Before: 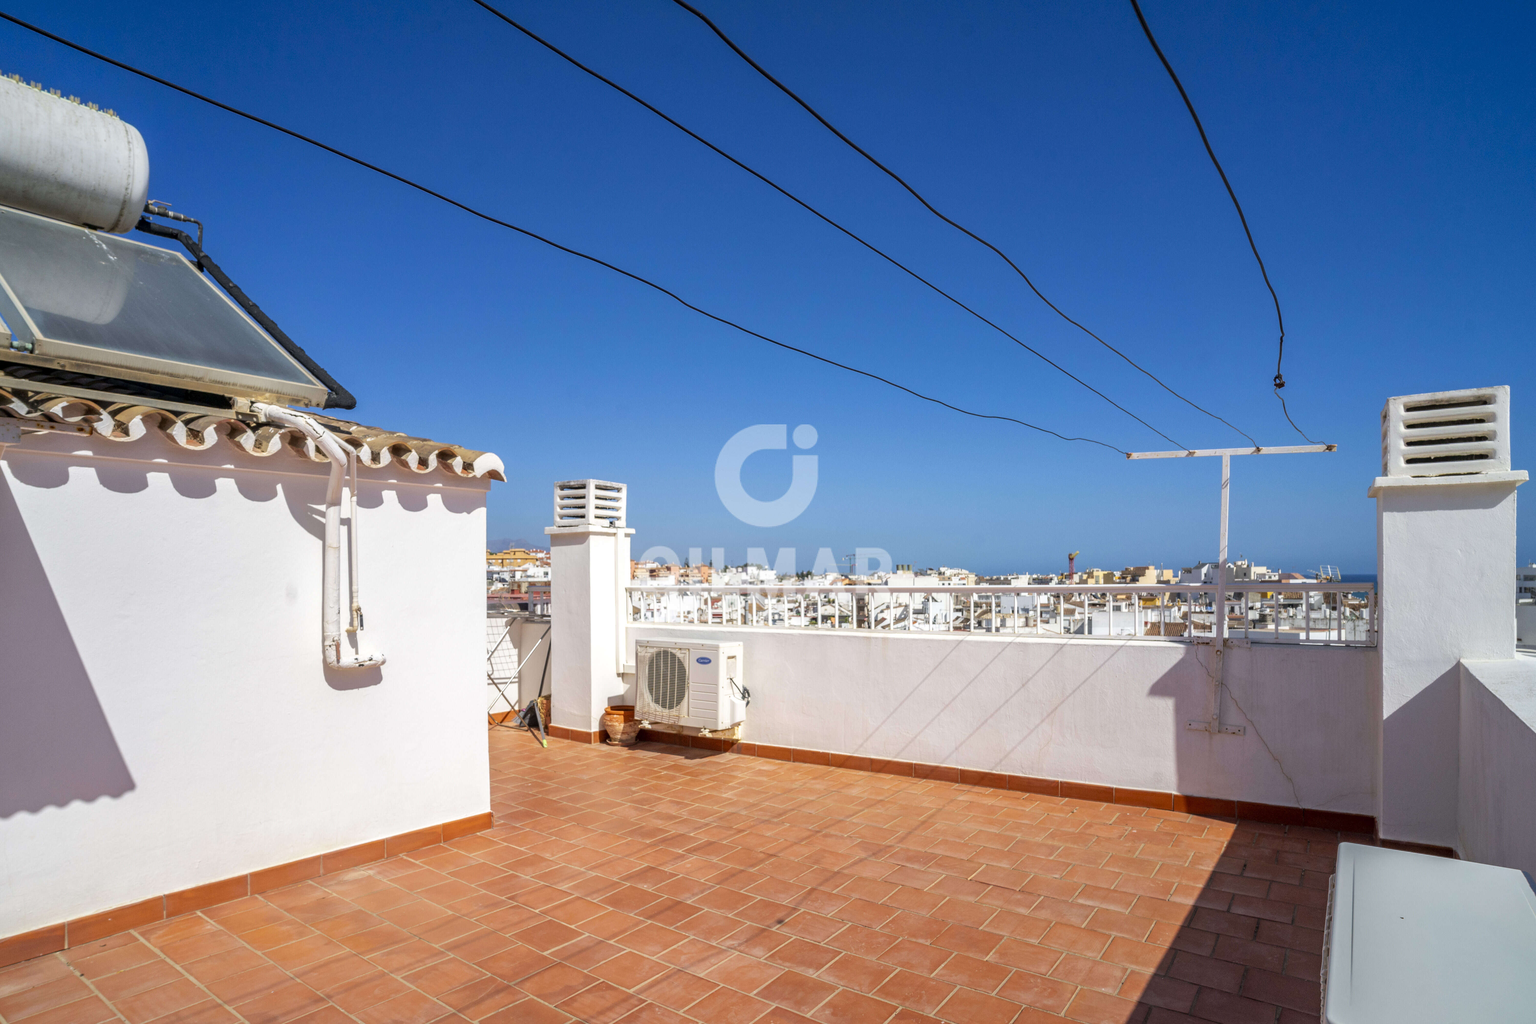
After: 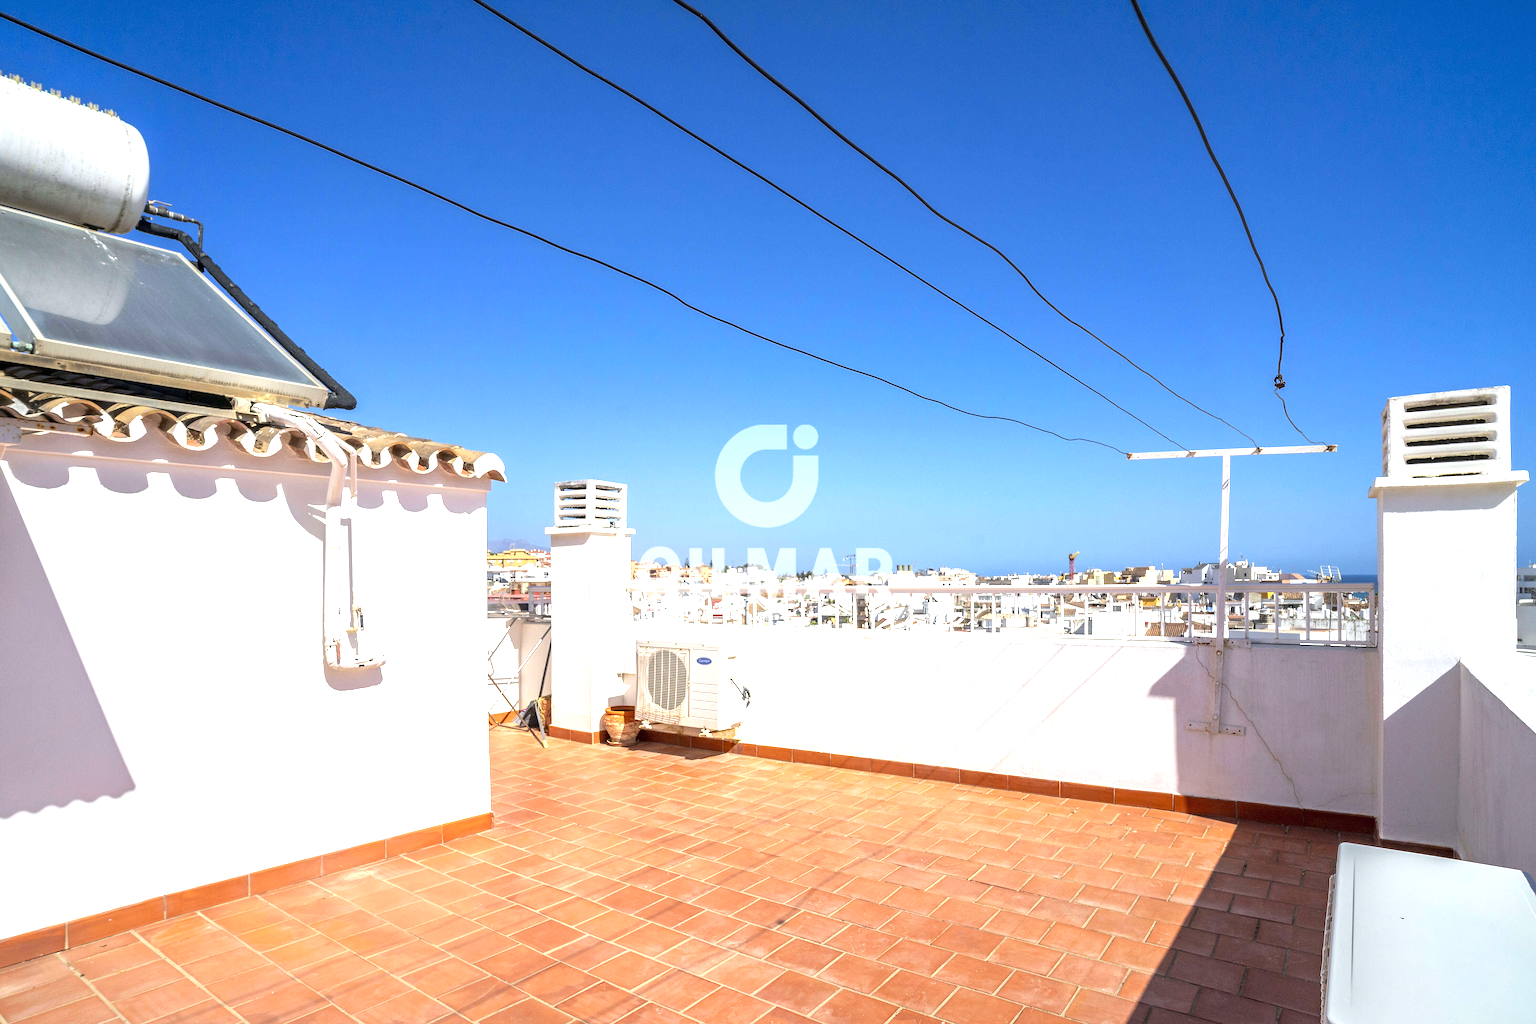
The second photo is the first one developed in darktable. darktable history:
exposure: black level correction 0, exposure 1 EV, compensate highlight preservation false
sharpen: radius 1.406, amount 1.255, threshold 0.795
